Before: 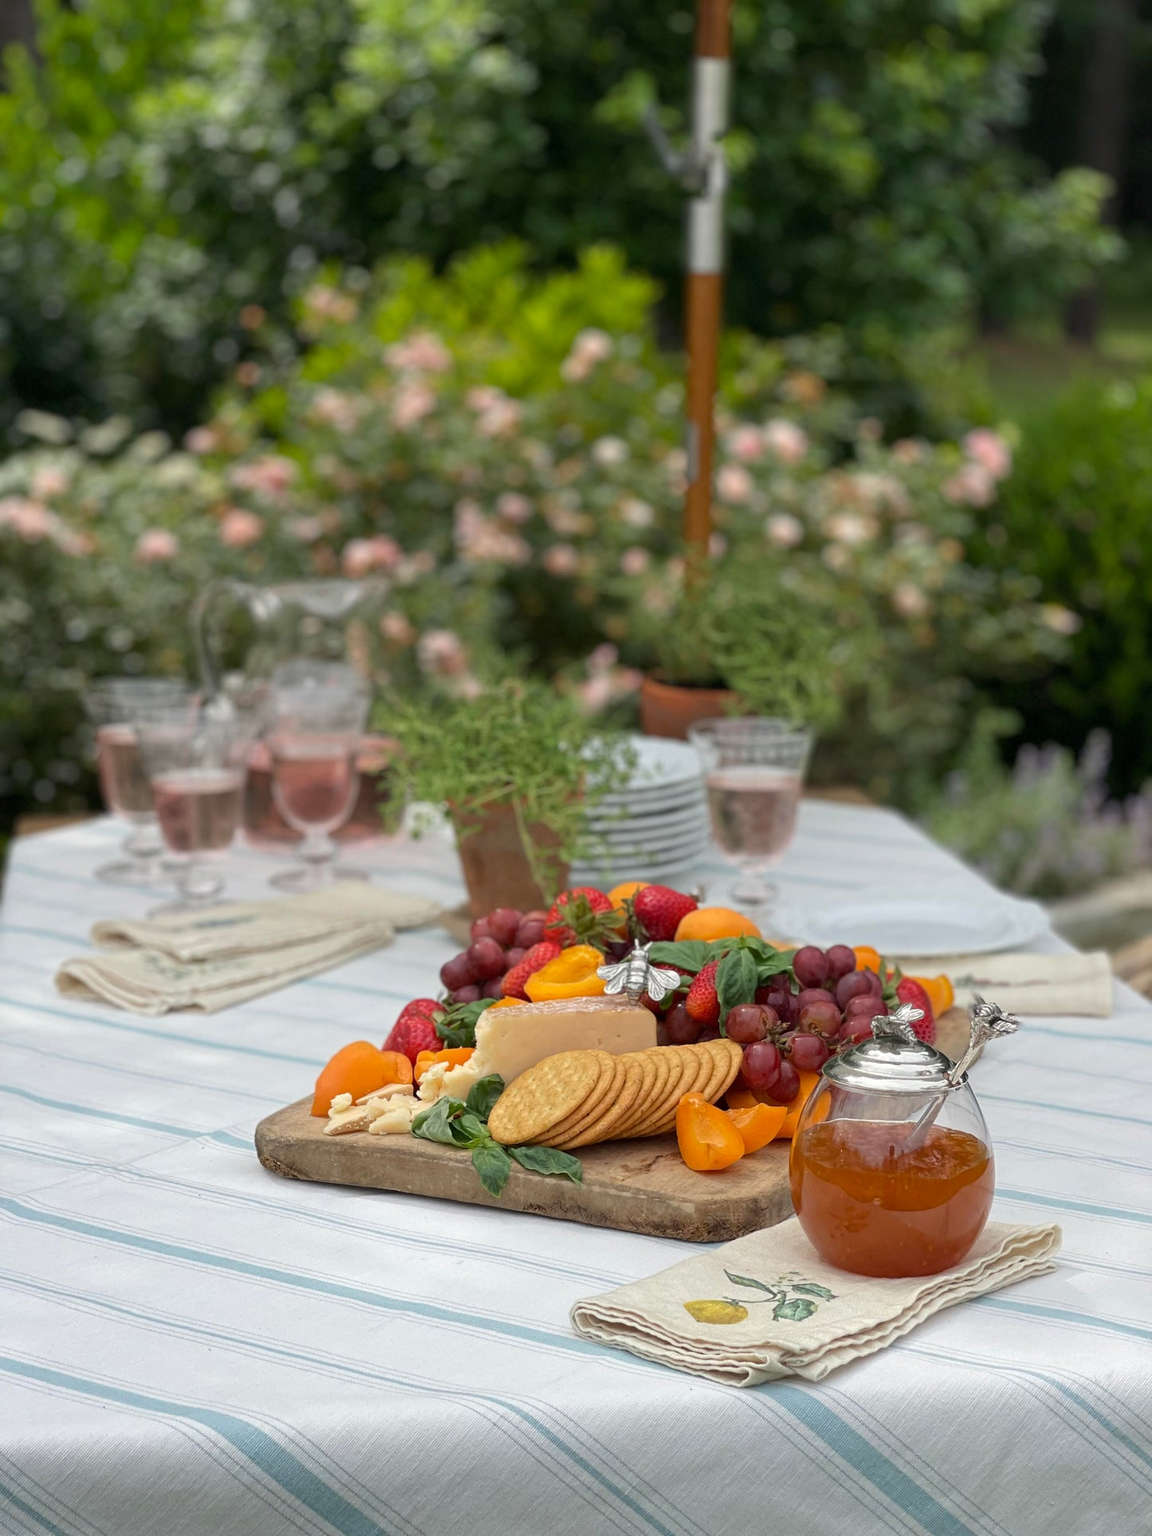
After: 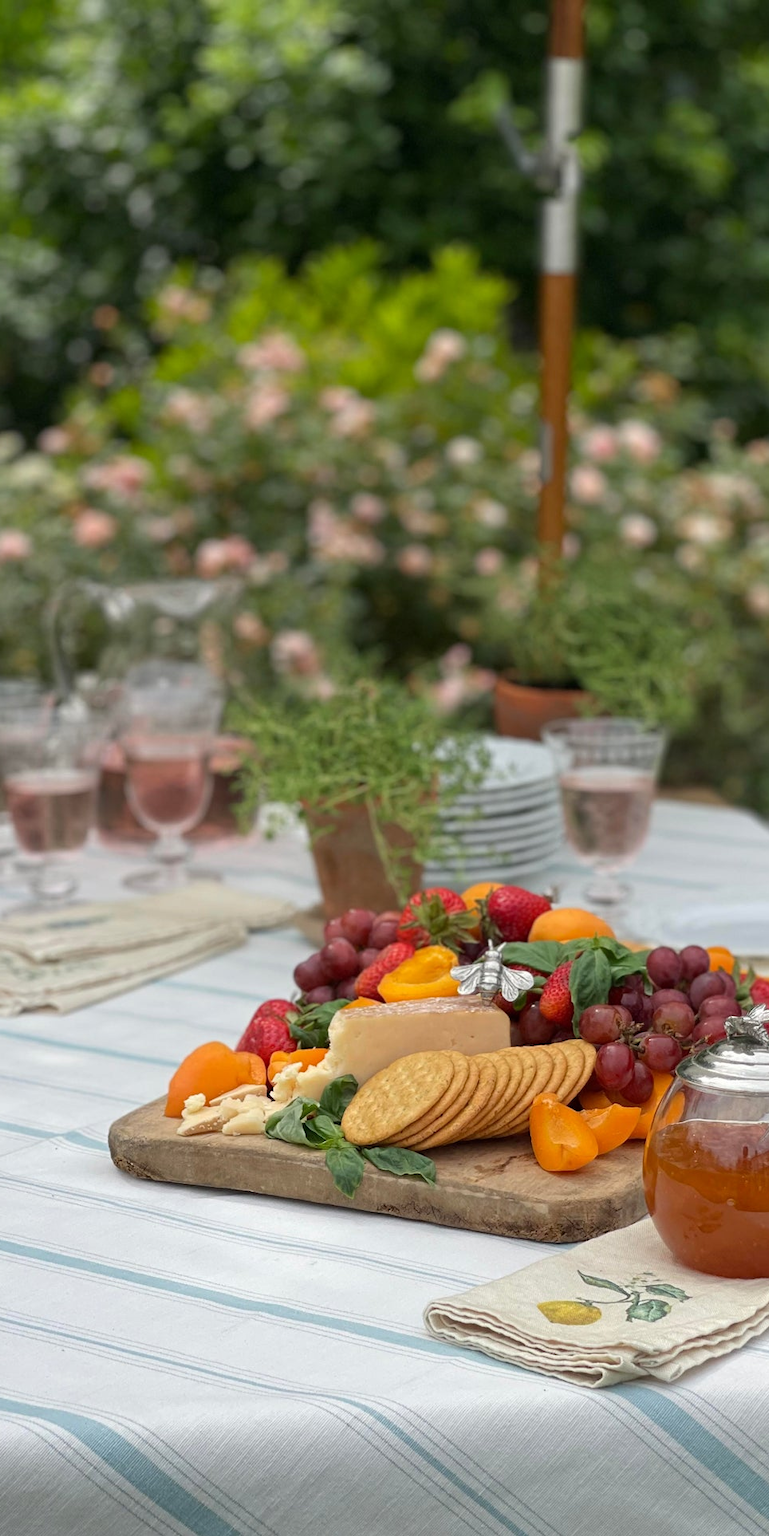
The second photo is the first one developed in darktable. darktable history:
crop and rotate: left 12.741%, right 20.464%
